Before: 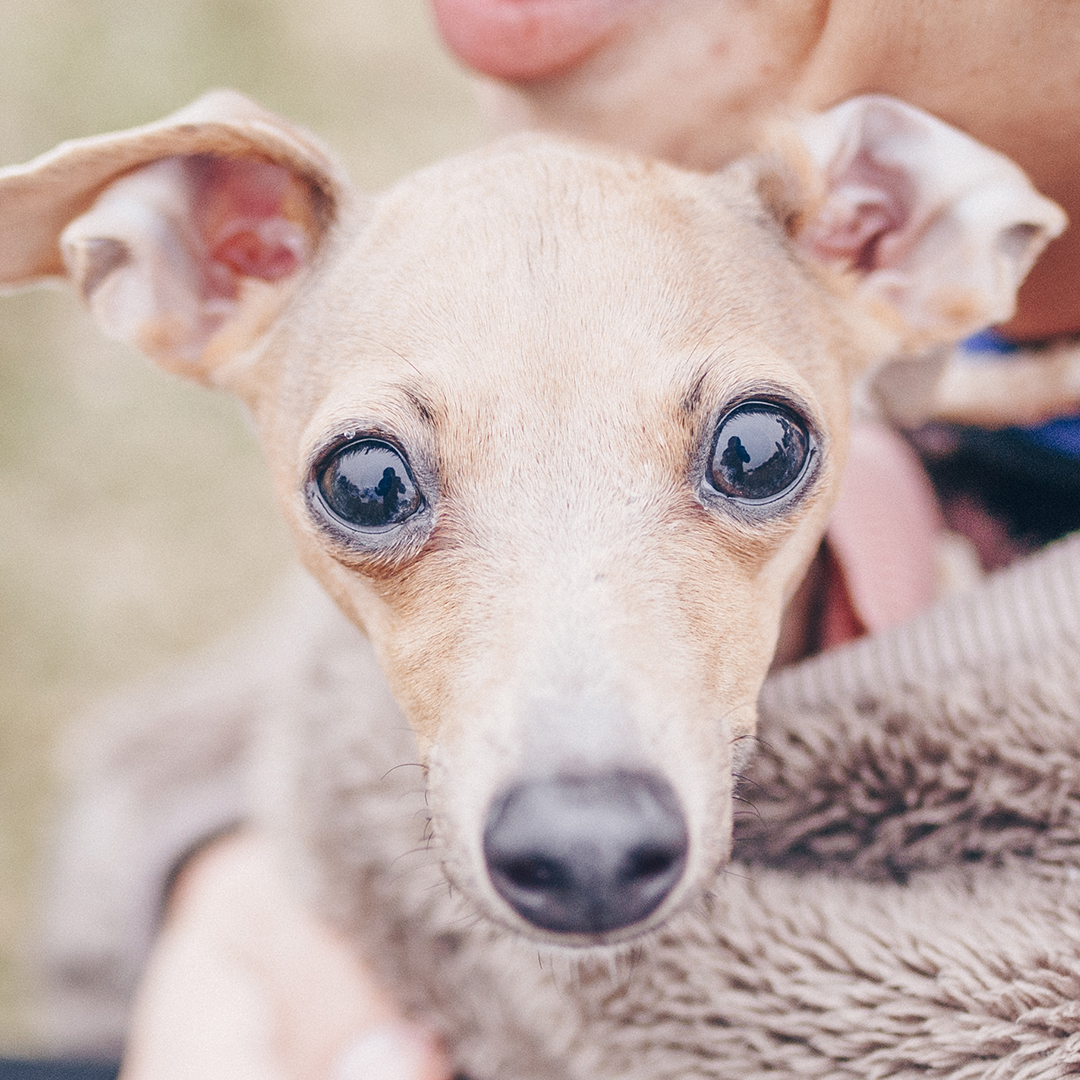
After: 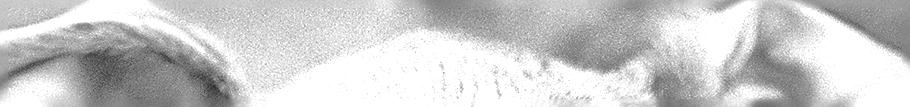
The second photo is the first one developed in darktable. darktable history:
crop and rotate: left 9.644%, top 9.491%, right 6.021%, bottom 80.509%
shadows and highlights: on, module defaults
monochrome: on, module defaults
exposure: black level correction 0, exposure 0.7 EV, compensate exposure bias true, compensate highlight preservation false
local contrast: mode bilateral grid, contrast 20, coarseness 50, detail 179%, midtone range 0.2
color balance rgb: perceptual saturation grading › global saturation 20%, global vibrance 20%
color balance: lift [1.005, 0.99, 1.007, 1.01], gamma [1, 1.034, 1.032, 0.966], gain [0.873, 1.055, 1.067, 0.933]
sharpen: radius 3.158, amount 1.731
